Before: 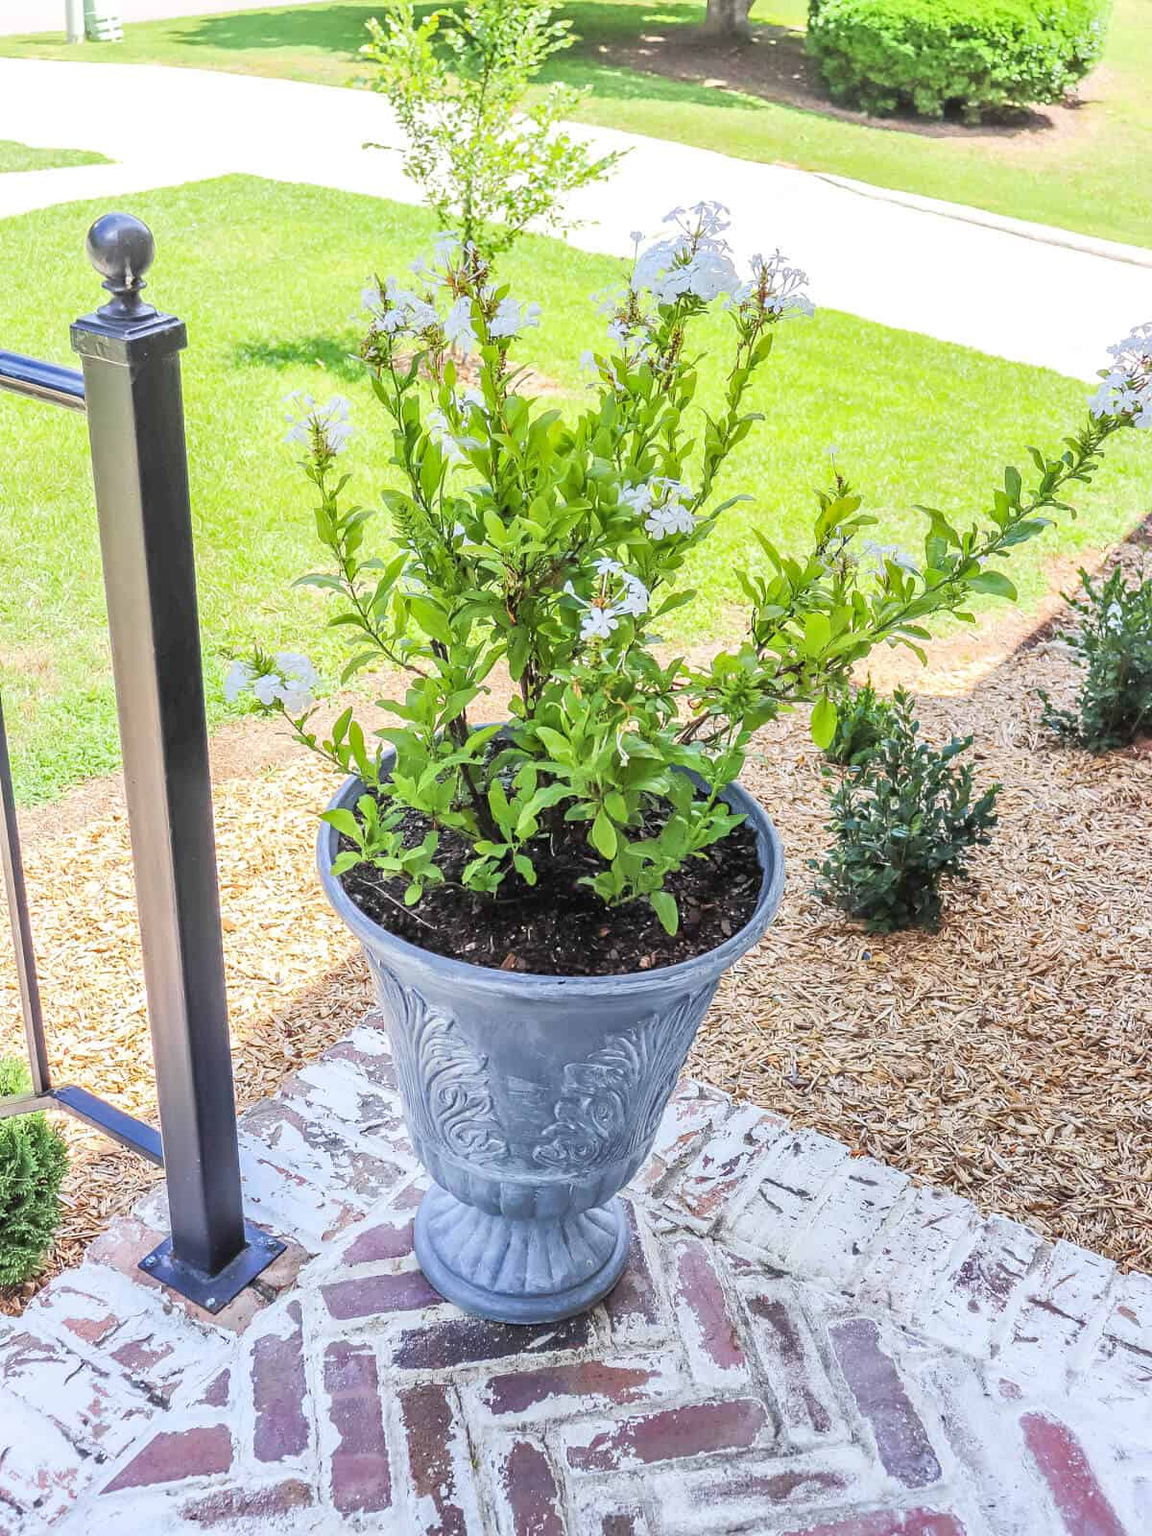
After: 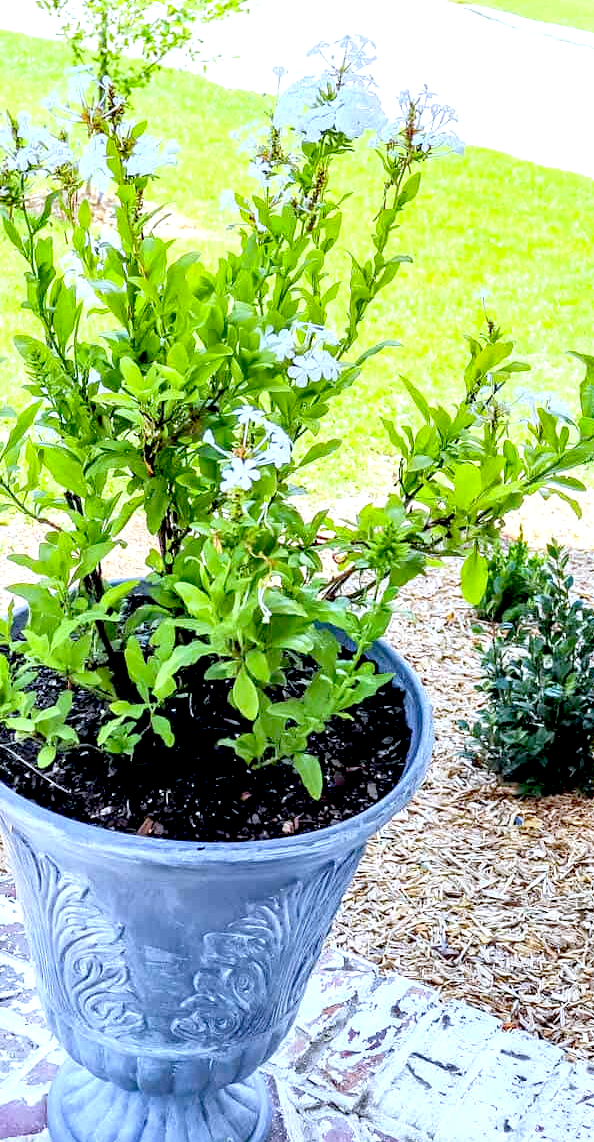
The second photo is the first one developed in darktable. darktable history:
crop: left 32.075%, top 10.976%, right 18.355%, bottom 17.596%
white balance: red 0.924, blue 1.095
exposure: black level correction 0.04, exposure 0.5 EV, compensate highlight preservation false
